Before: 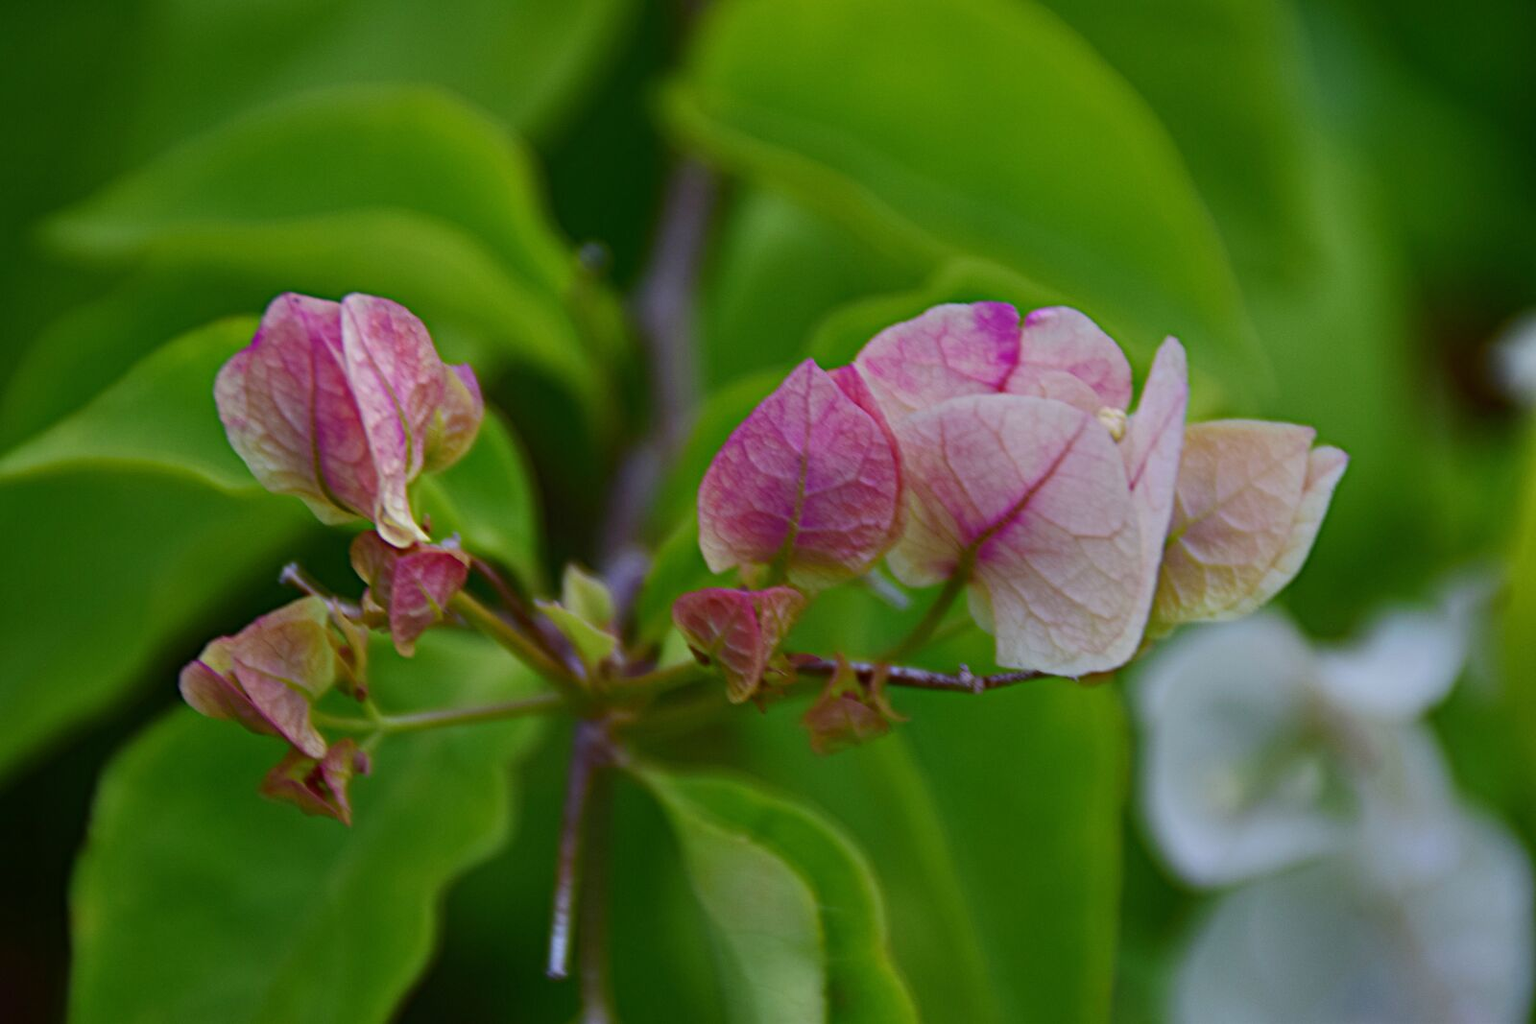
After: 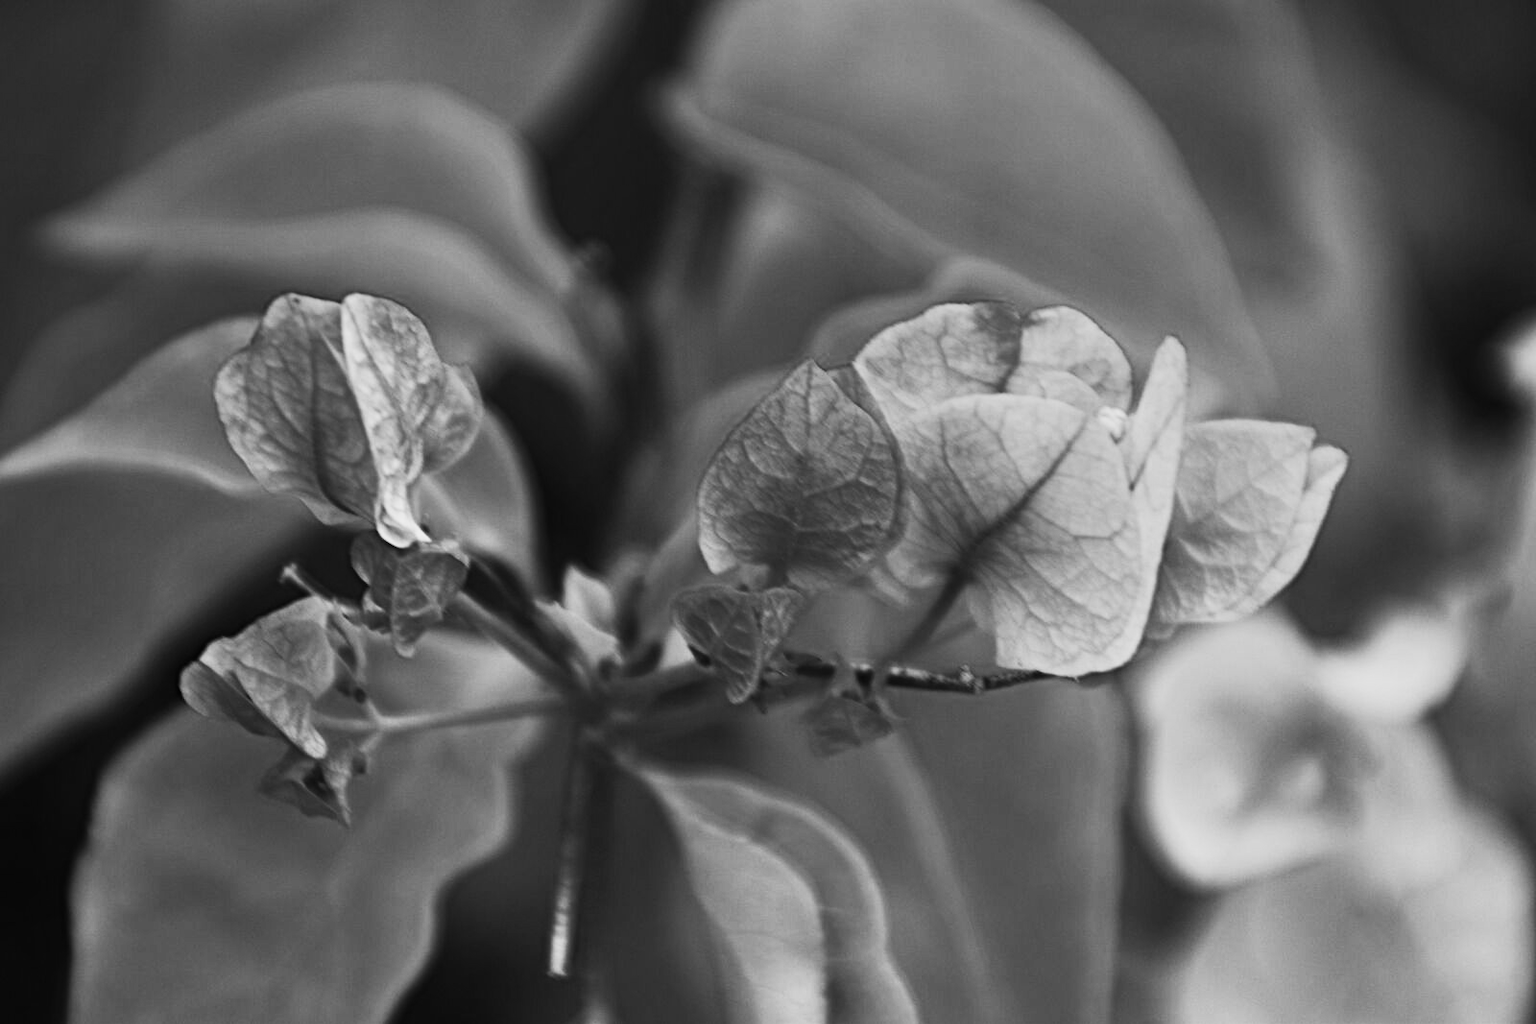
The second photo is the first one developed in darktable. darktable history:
filmic rgb: black relative exposure -7.65 EV, white relative exposure 4.56 EV, hardness 3.61, color science v6 (2022)
contrast brightness saturation: contrast 0.53, brightness 0.47, saturation -1
graduated density: rotation 5.63°, offset 76.9
